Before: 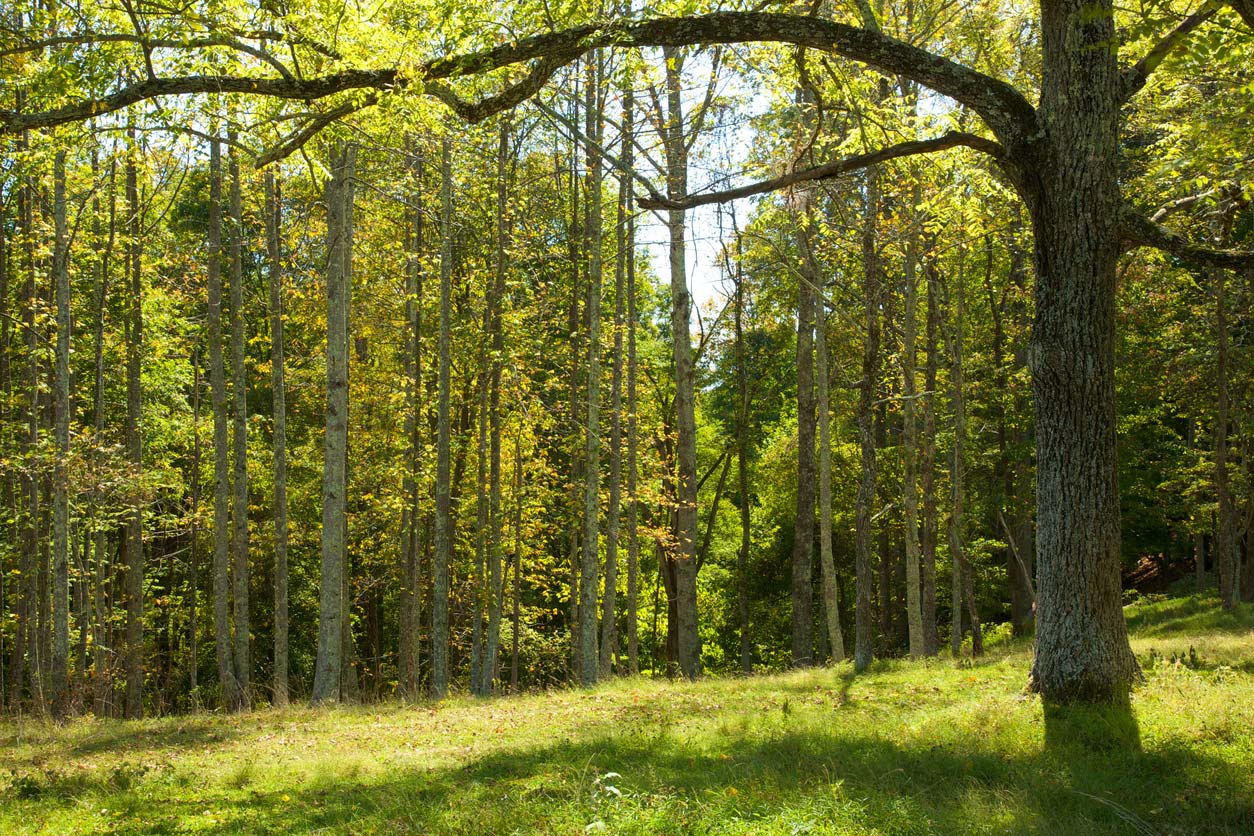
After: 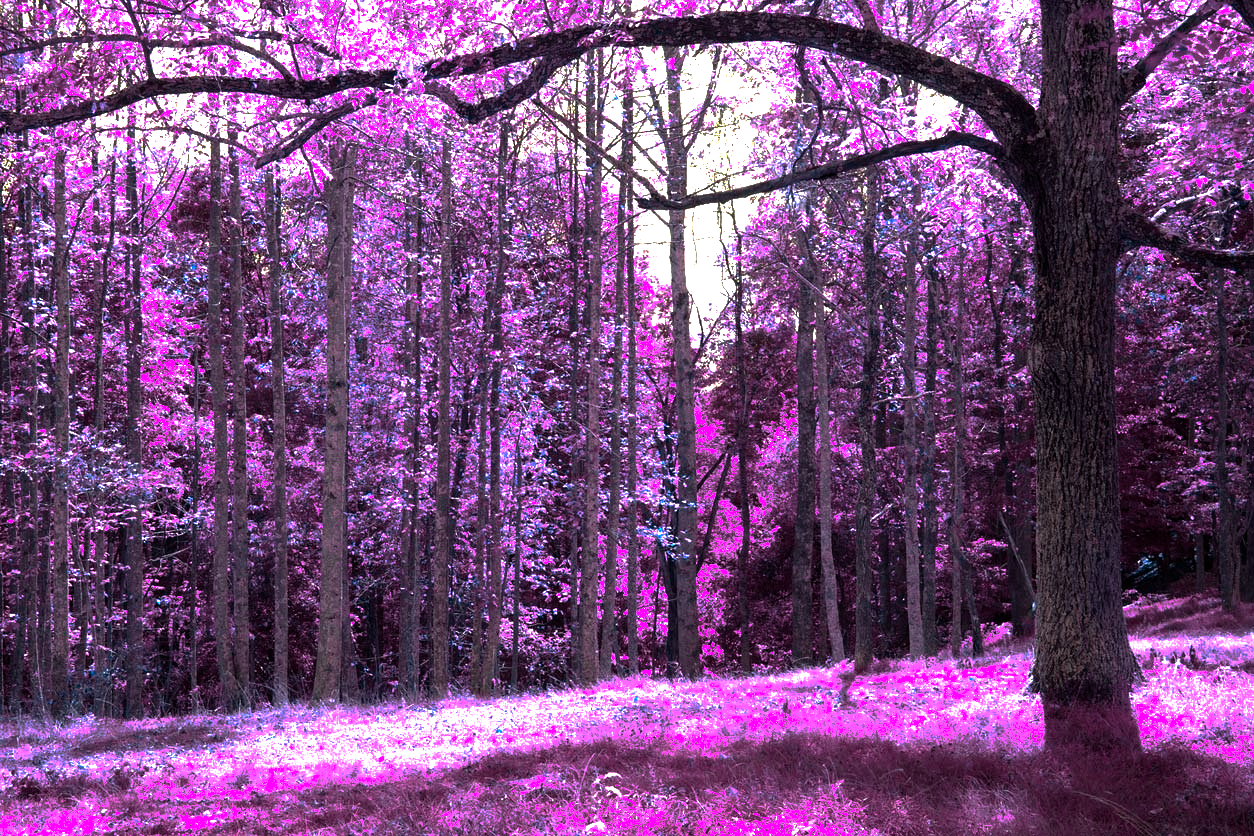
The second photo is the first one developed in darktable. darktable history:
base curve: curves: ch0 [(0, 0) (0.841, 0.609) (1, 1)], preserve colors none
color balance rgb: perceptual saturation grading › global saturation 10.962%, hue shift -149.54°, contrast 34.836%, saturation formula JzAzBz (2021)
exposure: exposure 0.492 EV, compensate highlight preservation false
